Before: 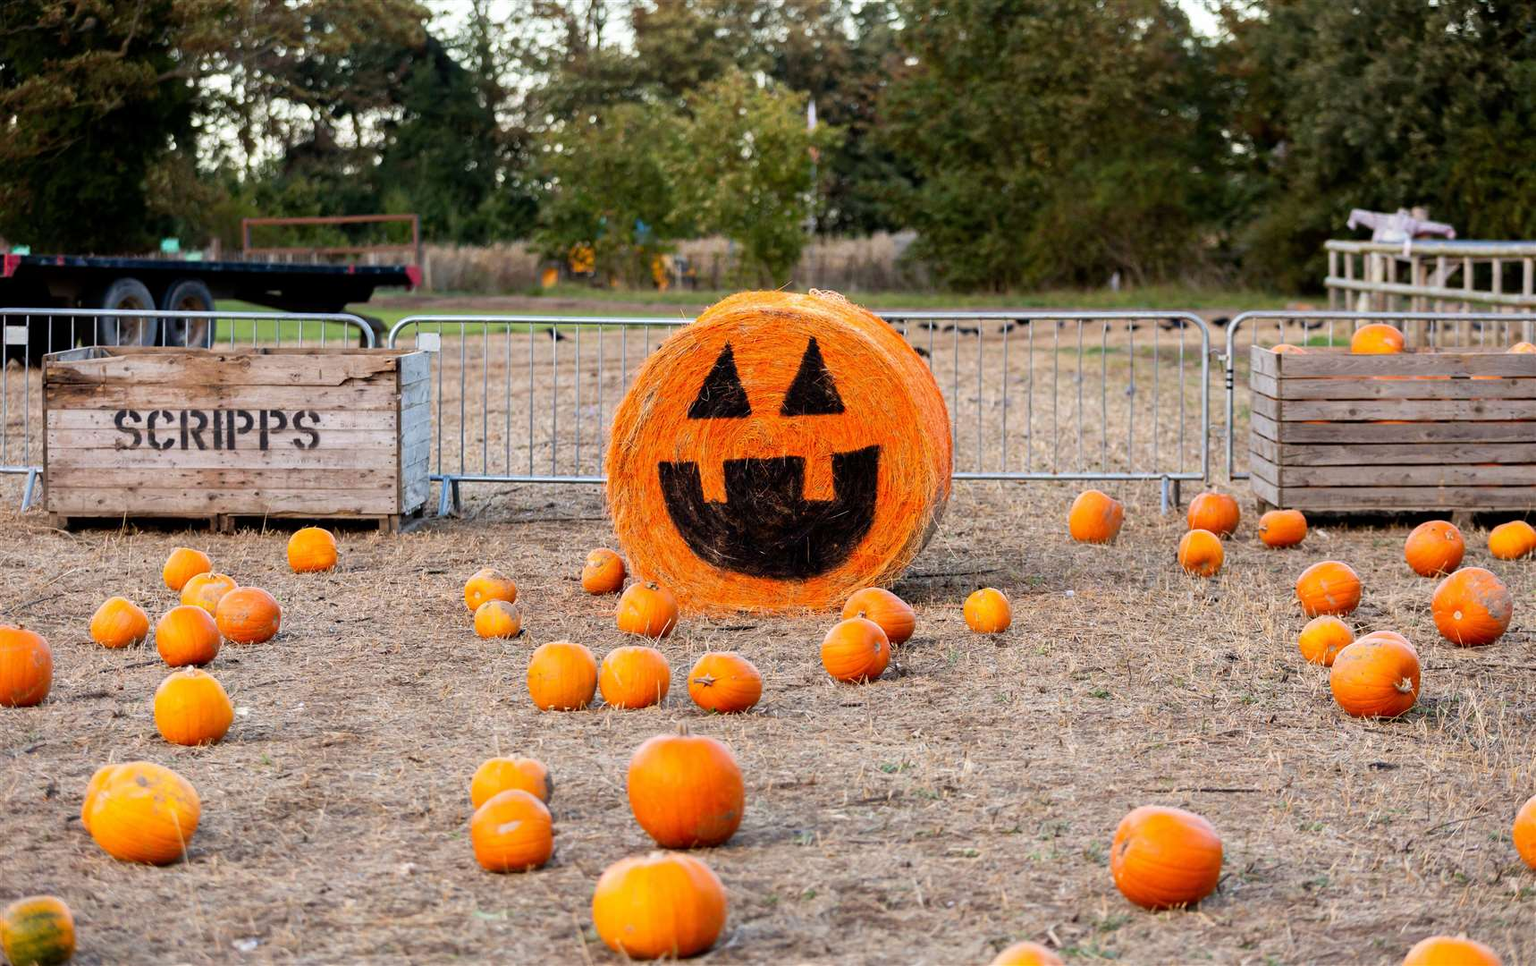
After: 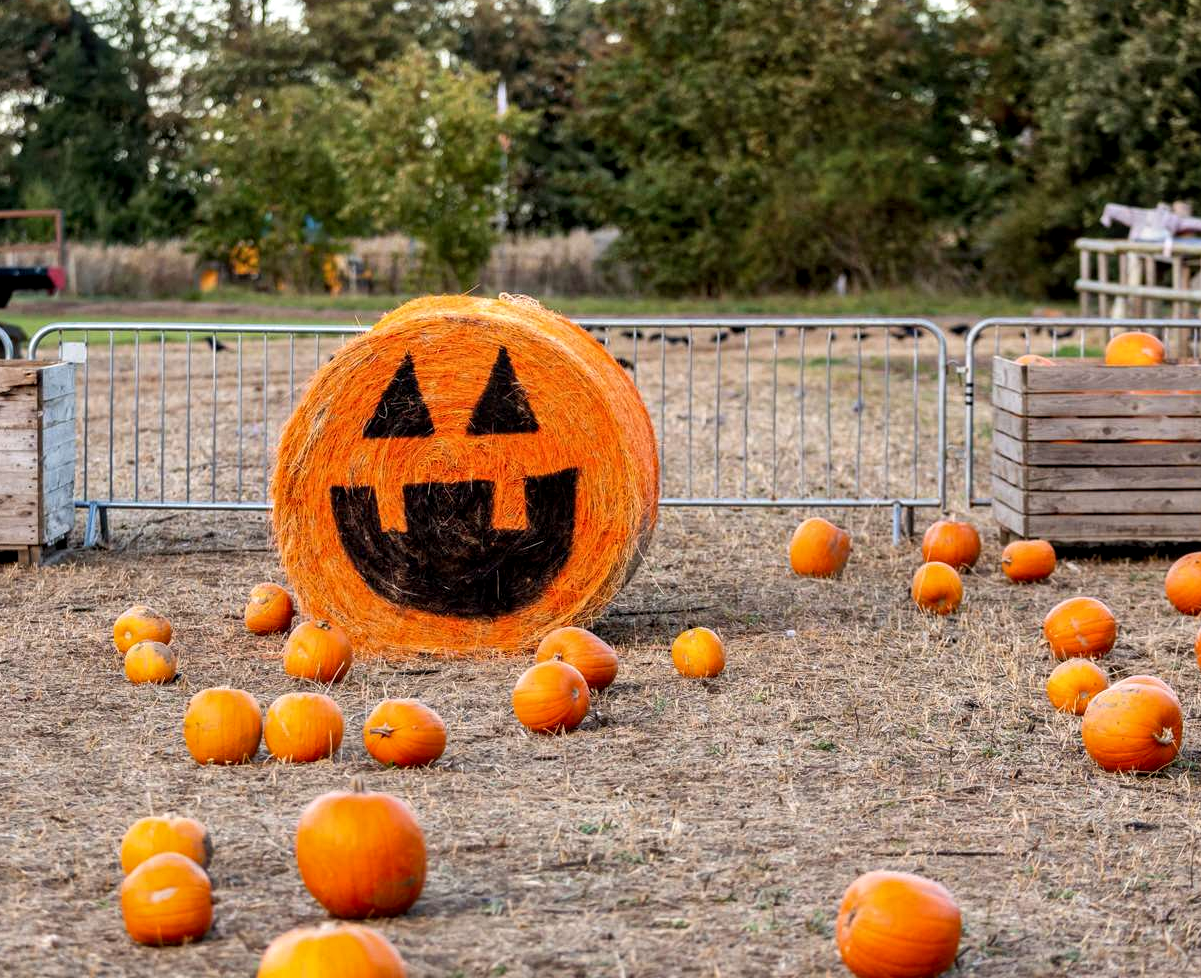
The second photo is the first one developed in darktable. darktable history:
shadows and highlights: soften with gaussian
crop and rotate: left 23.668%, top 2.878%, right 6.421%, bottom 6.494%
local contrast: detail 130%
